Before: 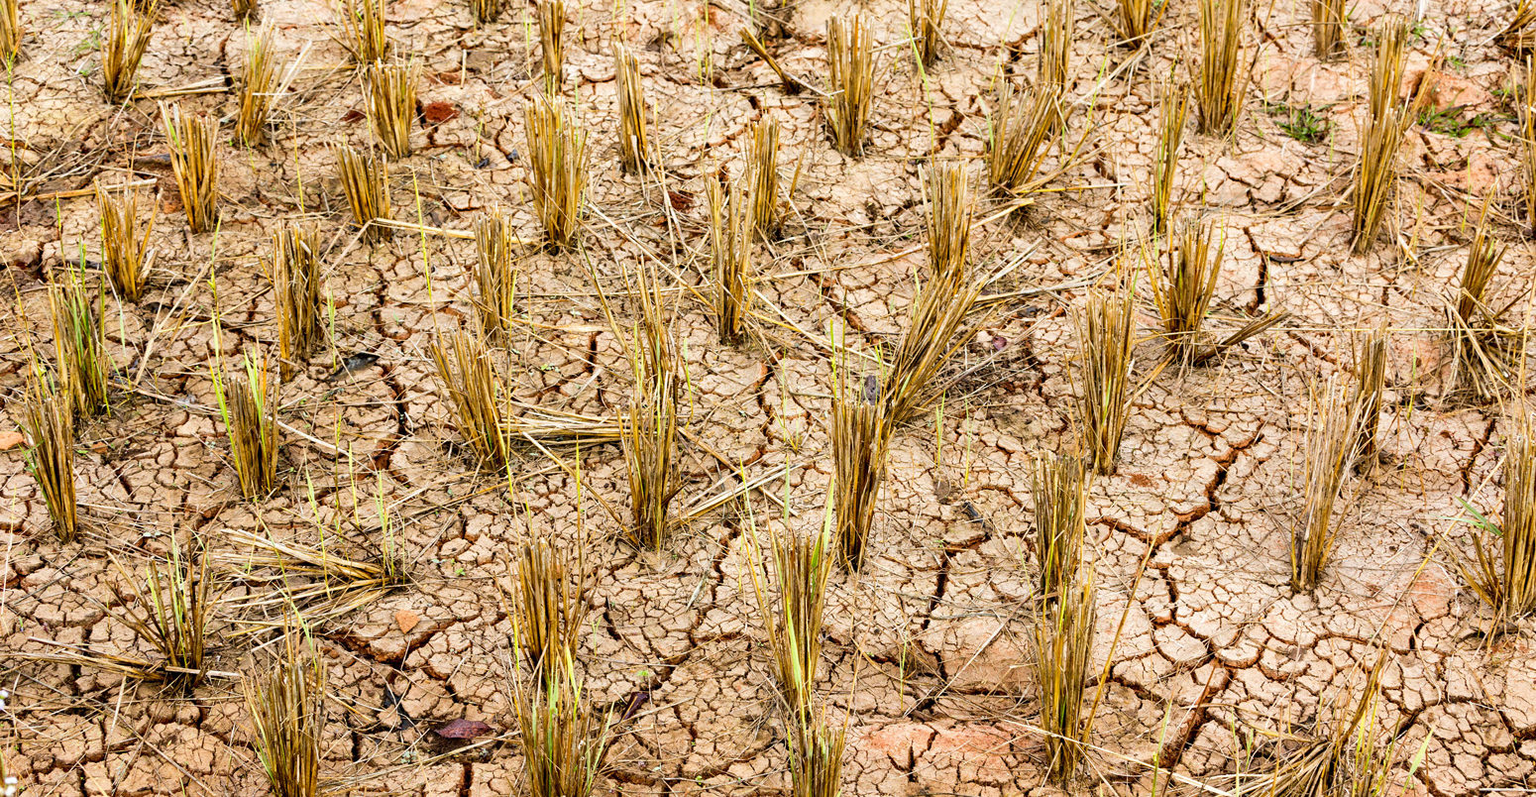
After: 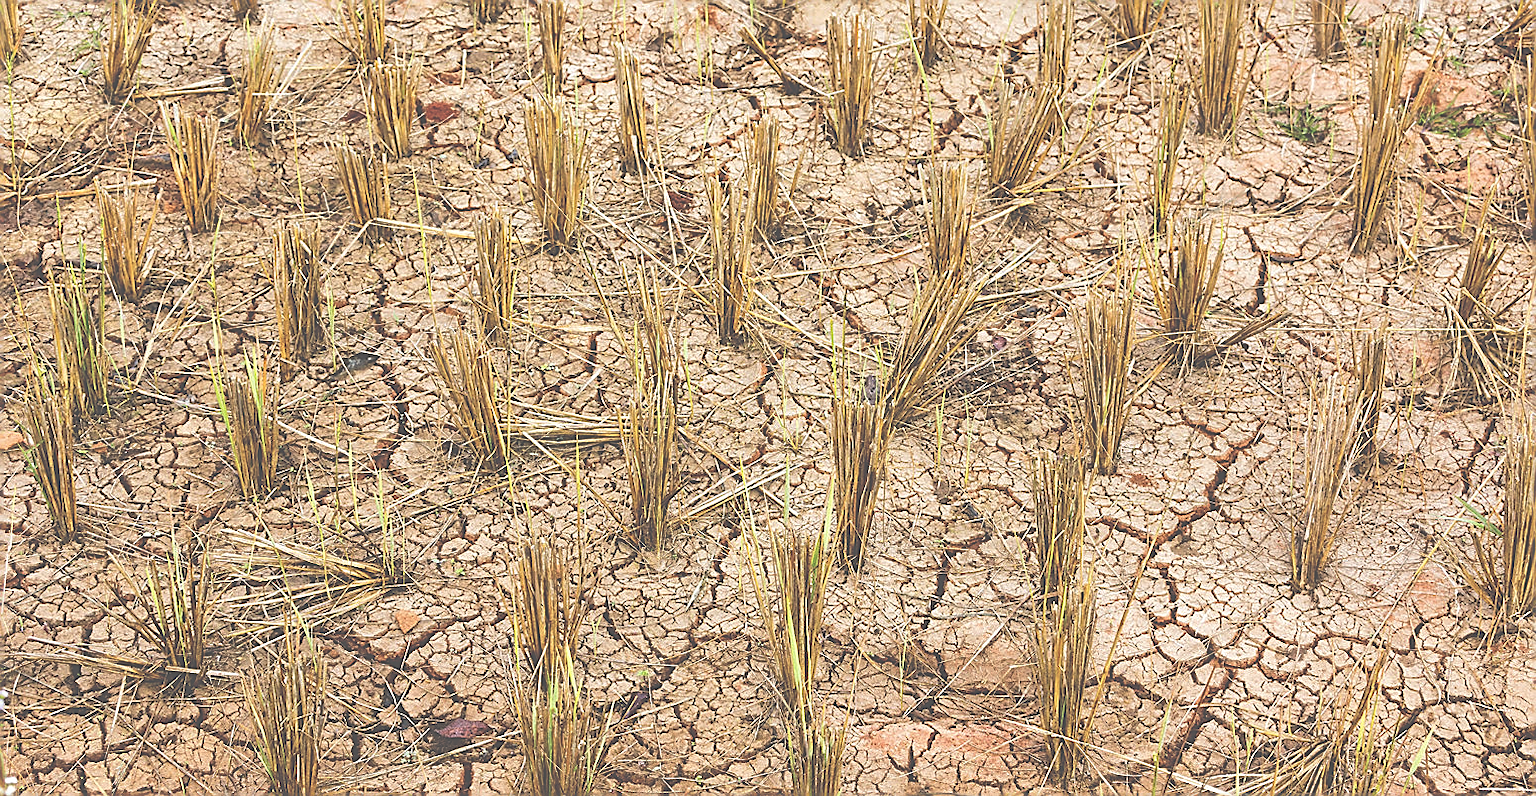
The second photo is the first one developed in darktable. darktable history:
exposure: black level correction -0.087, compensate highlight preservation false
shadows and highlights: shadows 25, highlights -25
sharpen: radius 1.4, amount 1.25, threshold 0.7
